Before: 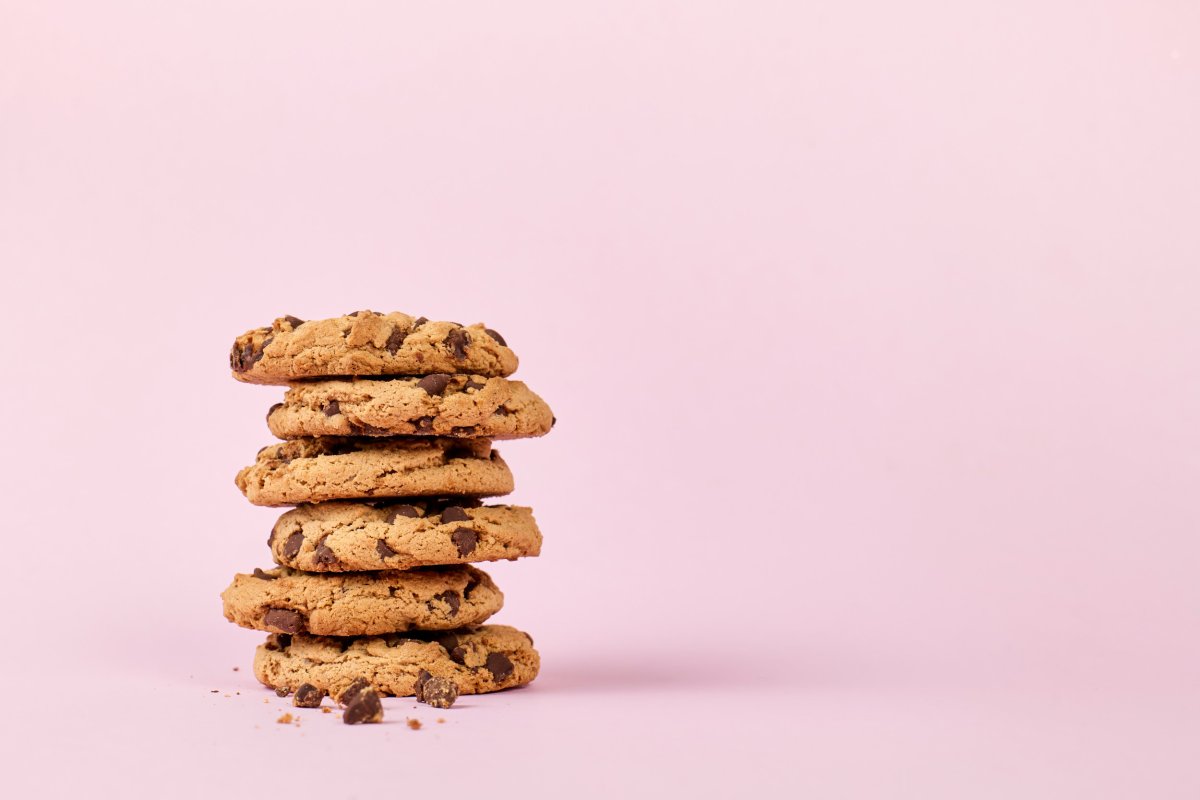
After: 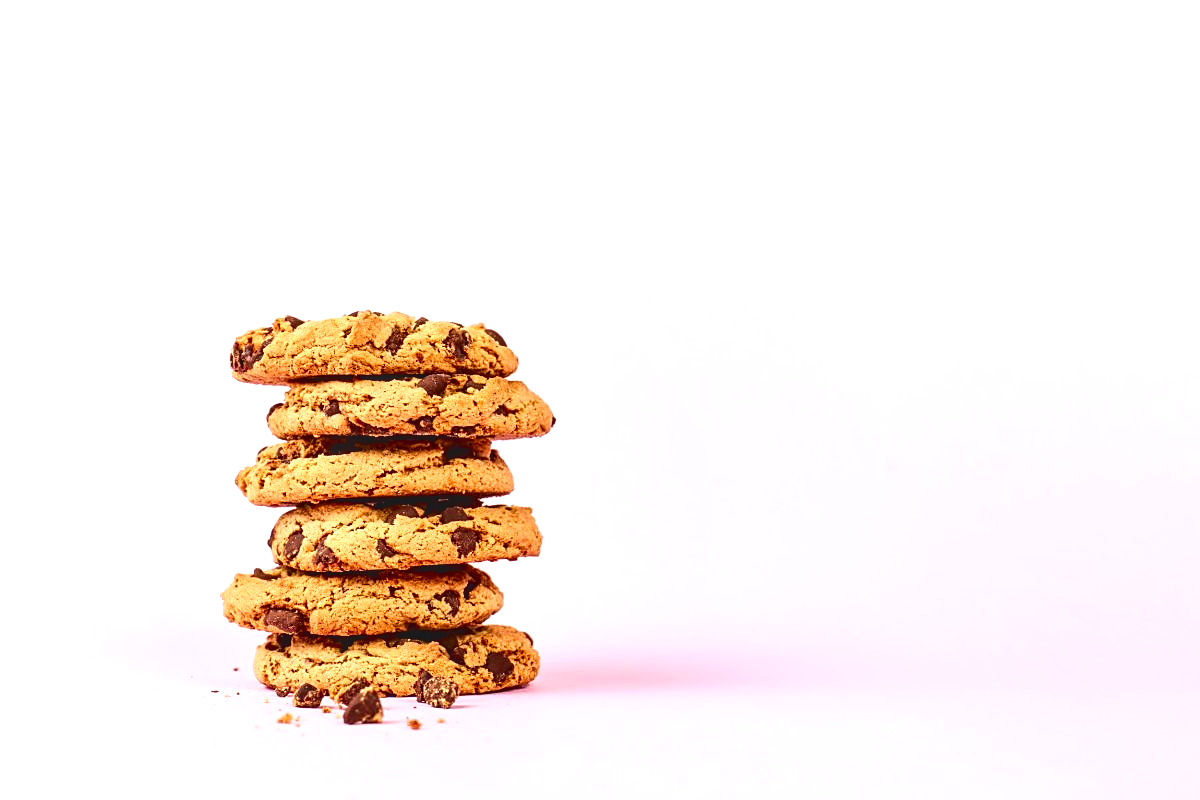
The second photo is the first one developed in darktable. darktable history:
exposure: exposure 0.667 EV, compensate highlight preservation false
contrast brightness saturation: contrast 0.222, brightness -0.18, saturation 0.233
local contrast: detail 109%
sharpen: on, module defaults
